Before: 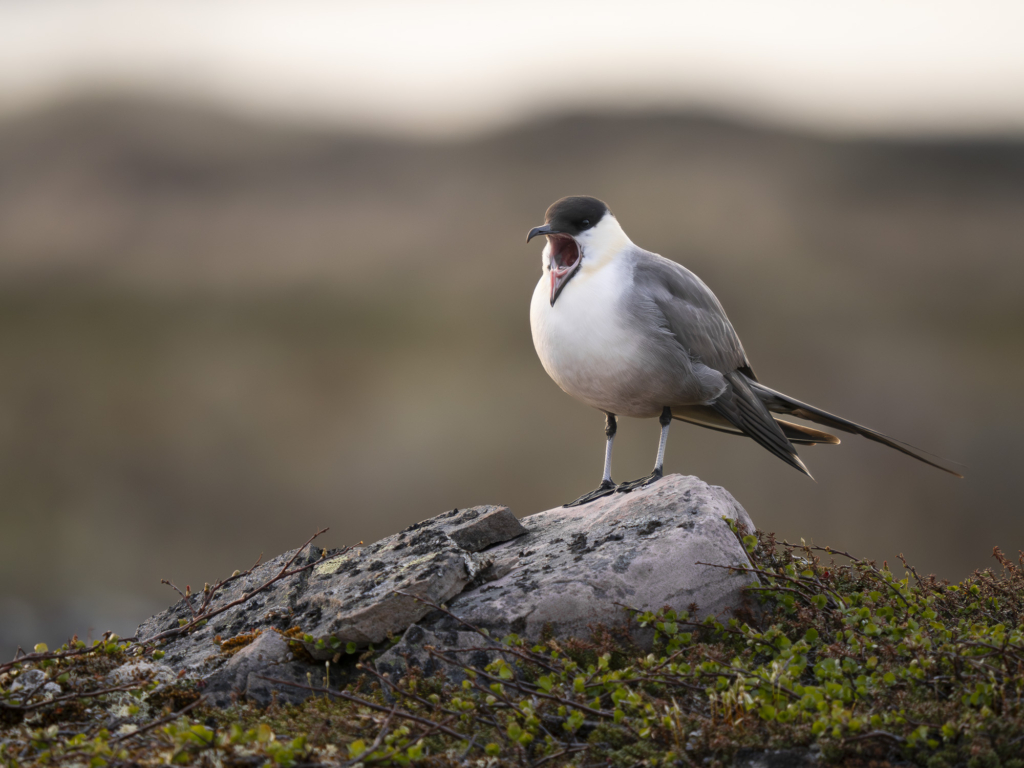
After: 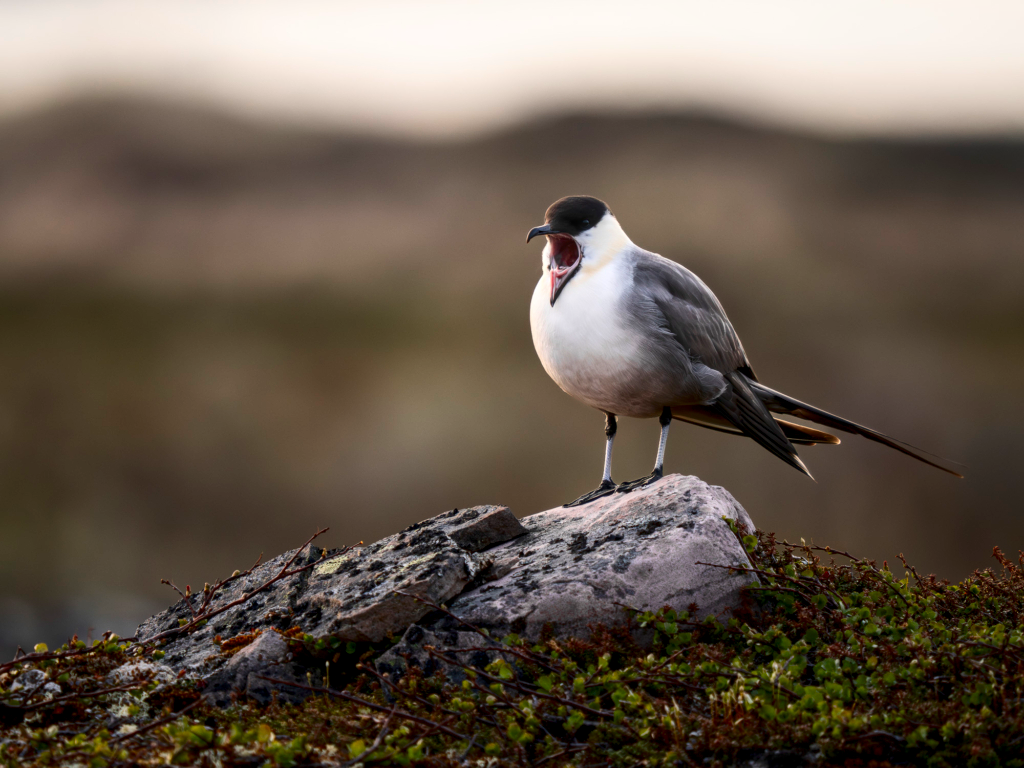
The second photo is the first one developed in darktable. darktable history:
contrast brightness saturation: contrast 0.19, brightness -0.11, saturation 0.21
local contrast: on, module defaults
